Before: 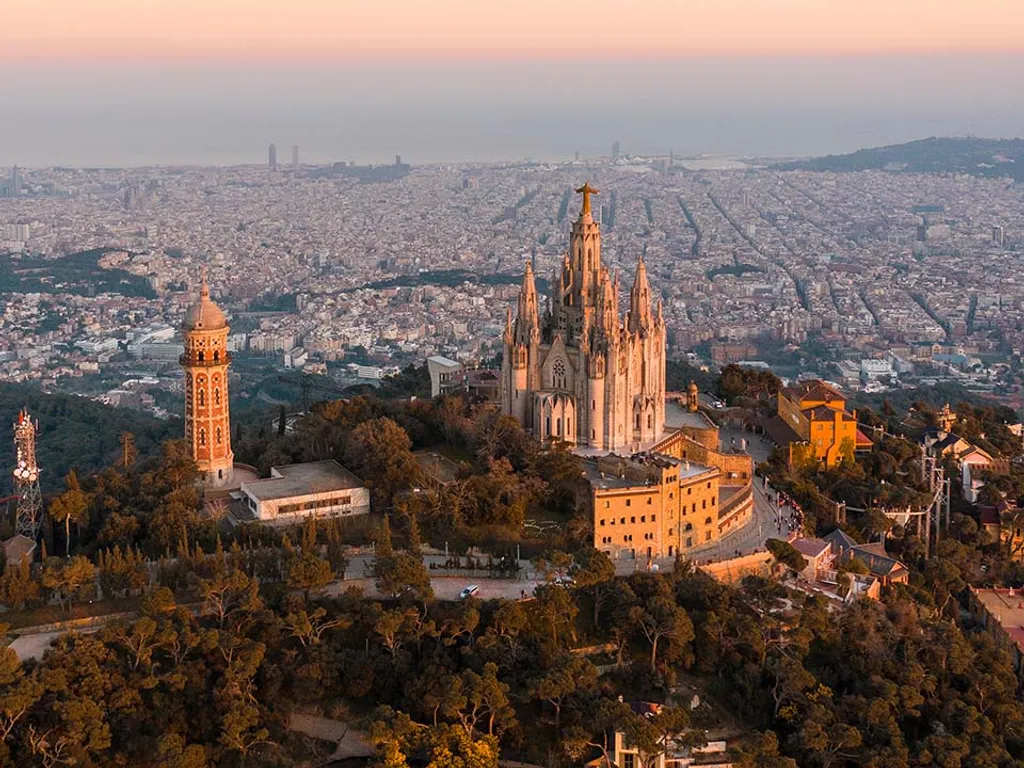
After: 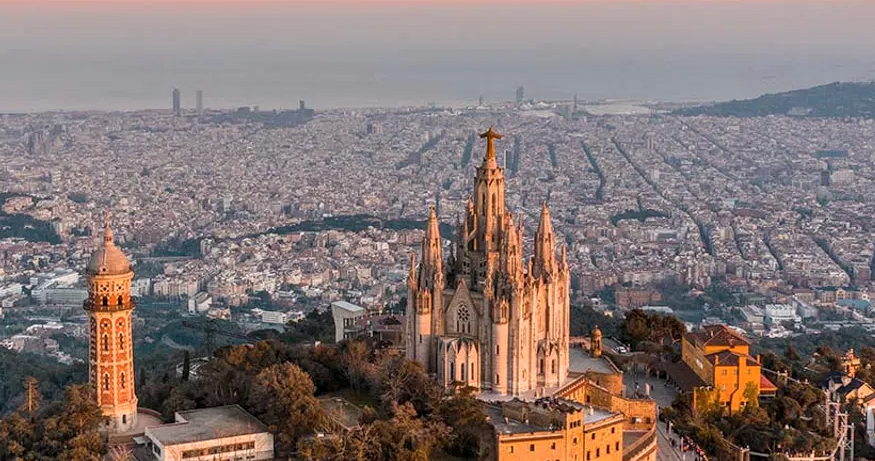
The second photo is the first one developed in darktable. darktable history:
shadows and highlights: shadows 59.03, highlights -60.44, soften with gaussian
crop and rotate: left 9.46%, top 7.269%, right 5.046%, bottom 32.628%
local contrast: on, module defaults
